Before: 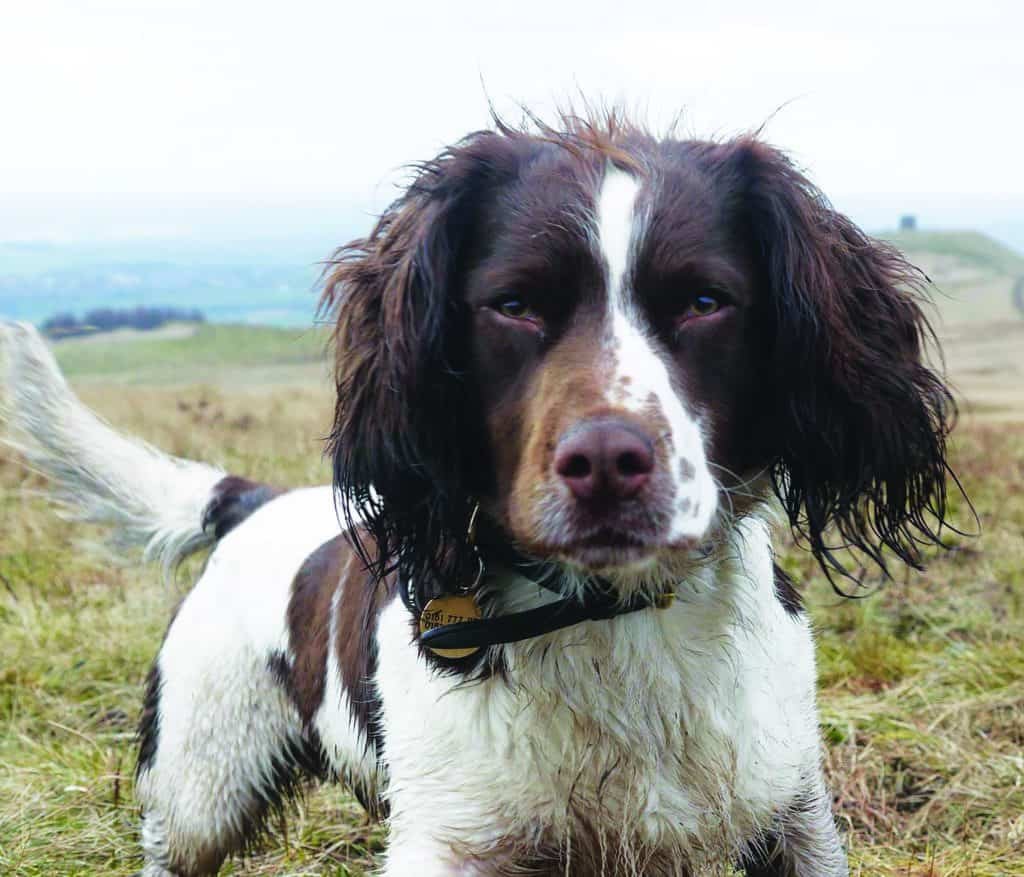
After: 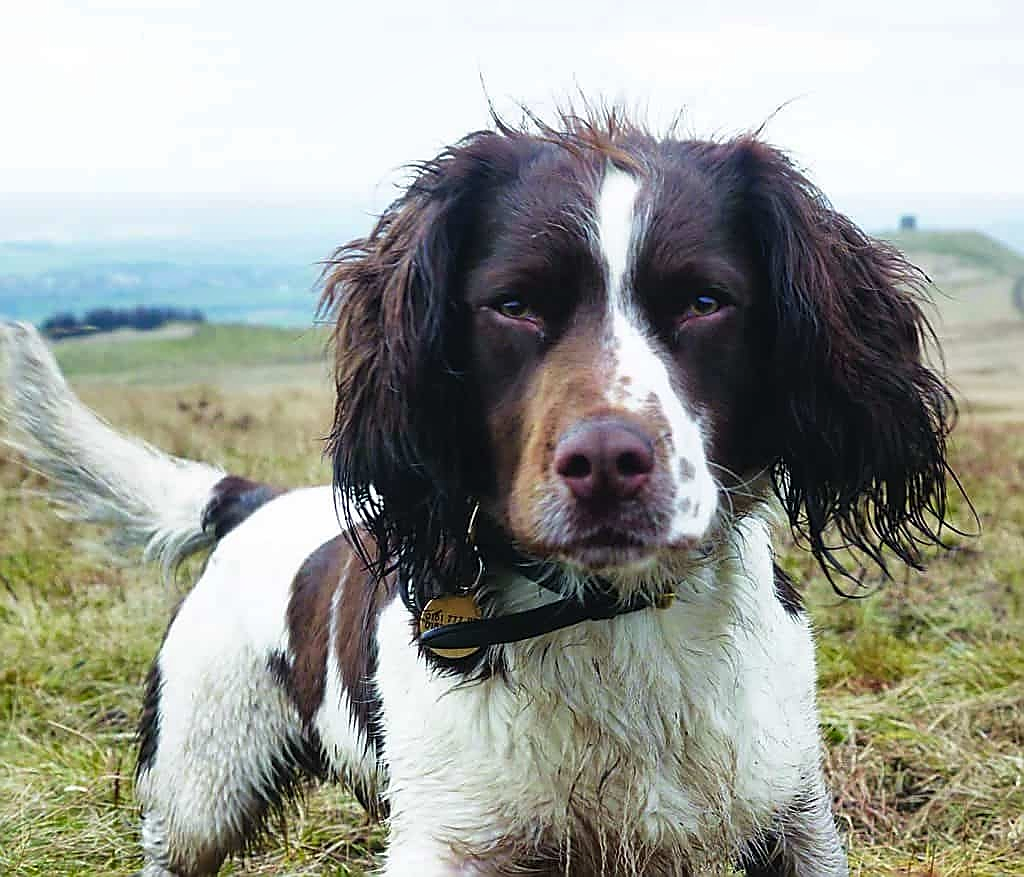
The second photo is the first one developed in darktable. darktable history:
shadows and highlights: low approximation 0.01, soften with gaussian
sharpen: radius 1.4, amount 1.25, threshold 0.7
